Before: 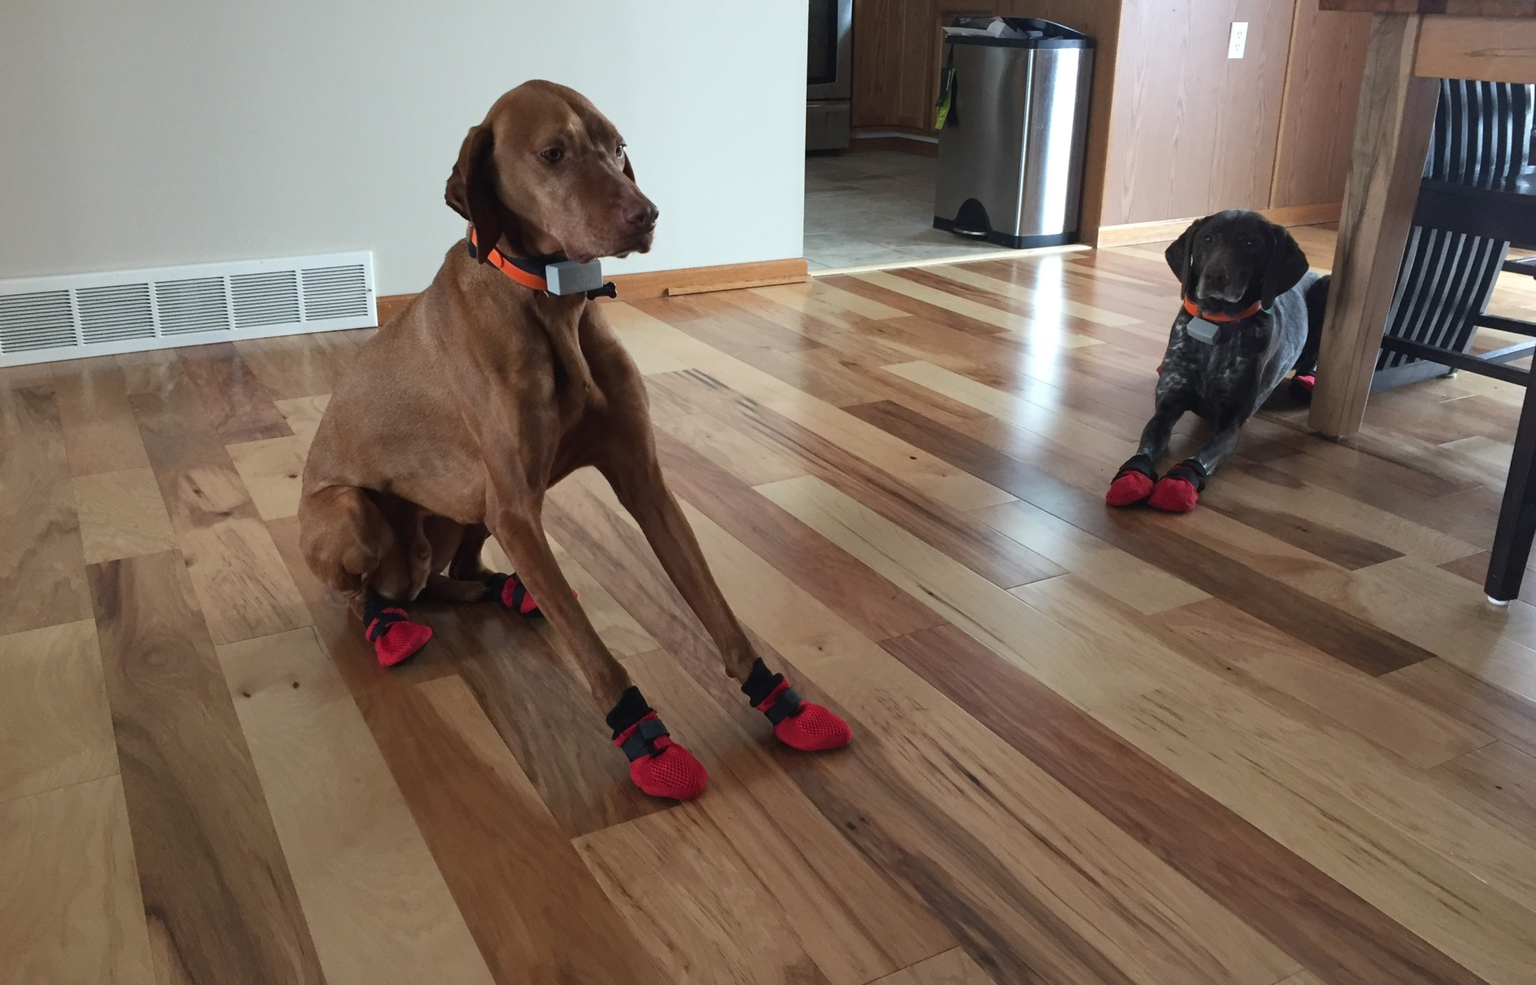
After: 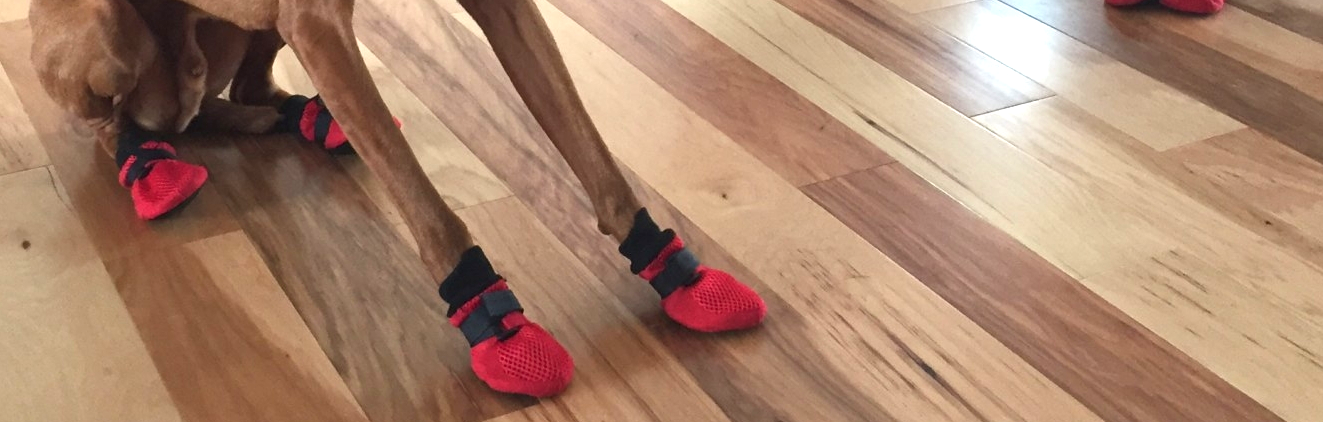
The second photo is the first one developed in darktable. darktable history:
exposure: exposure 1.206 EV, compensate exposure bias true, compensate highlight preservation false
crop: left 18.026%, top 50.984%, right 17.254%, bottom 16.81%
